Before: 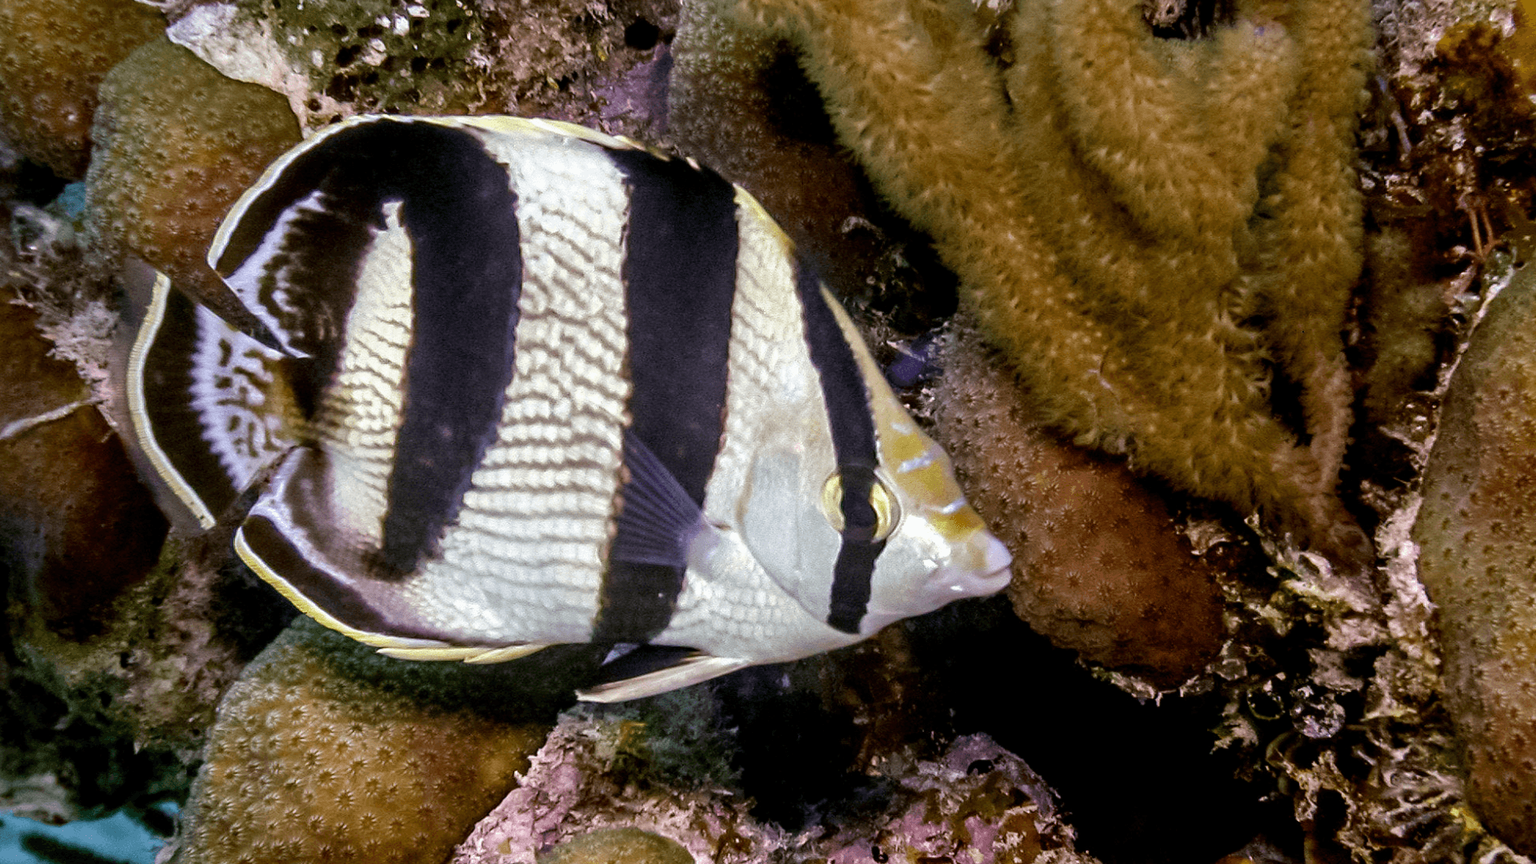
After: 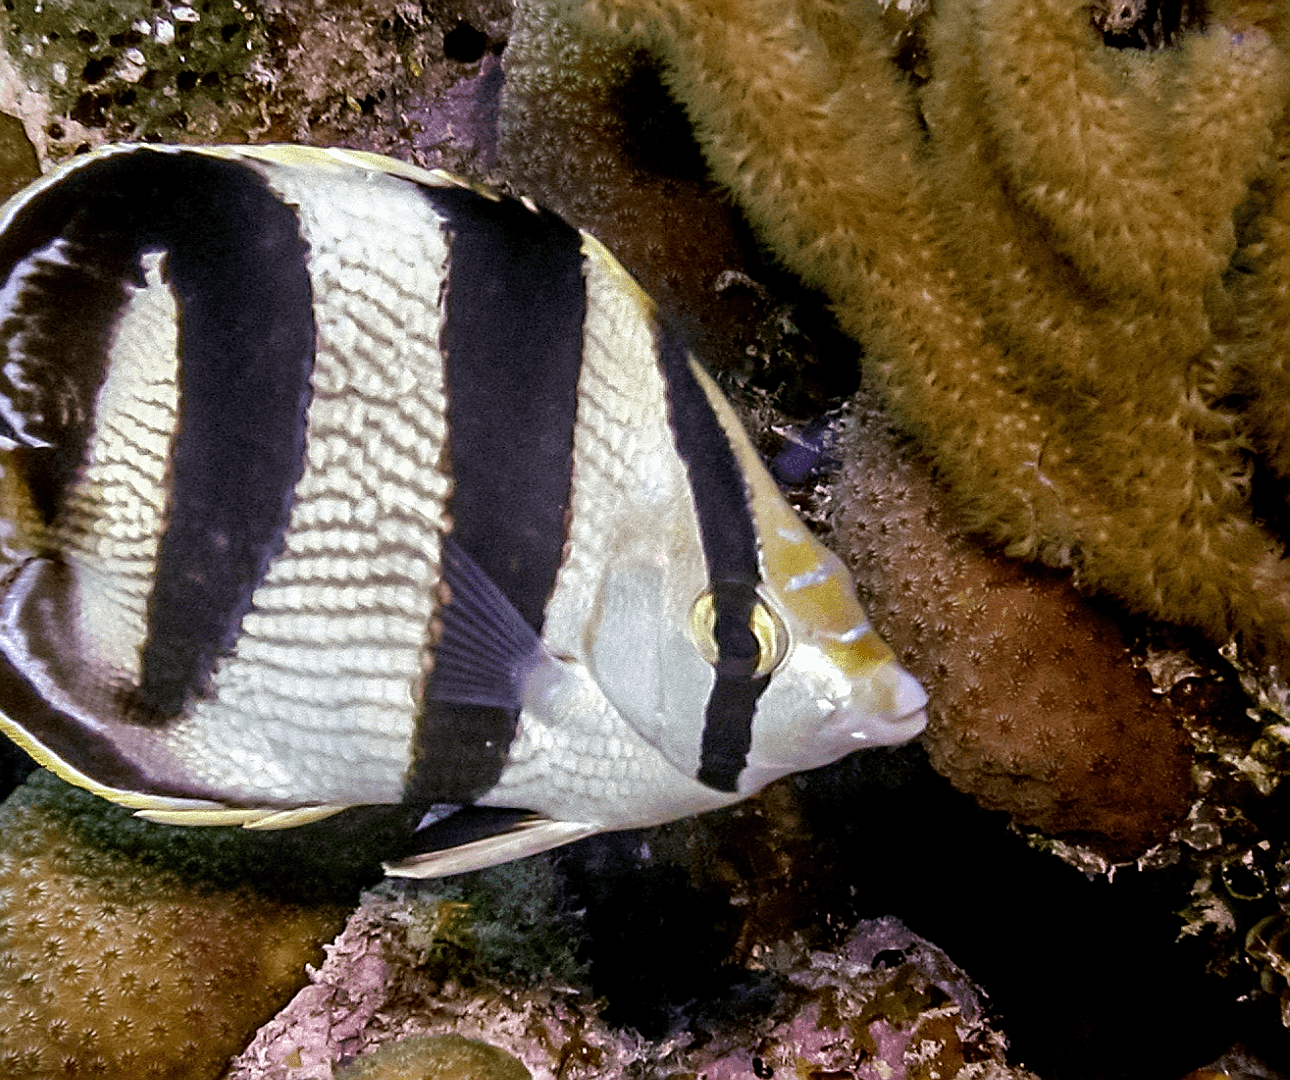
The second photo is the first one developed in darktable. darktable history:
crop and rotate: left 17.601%, right 15.185%
sharpen: on, module defaults
